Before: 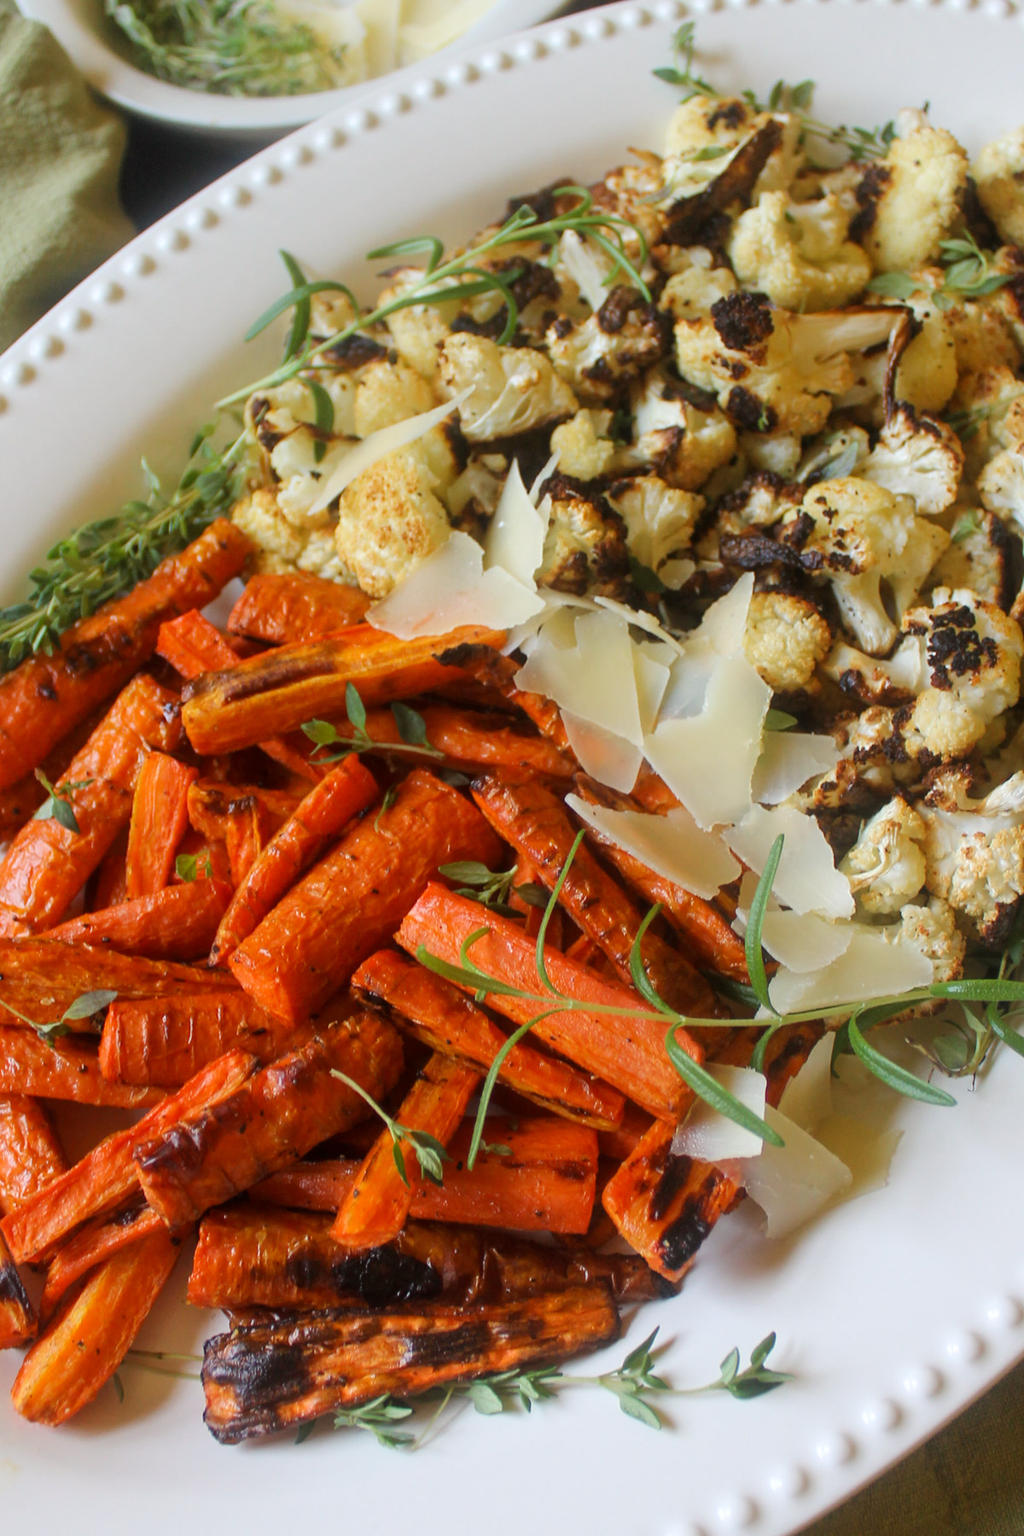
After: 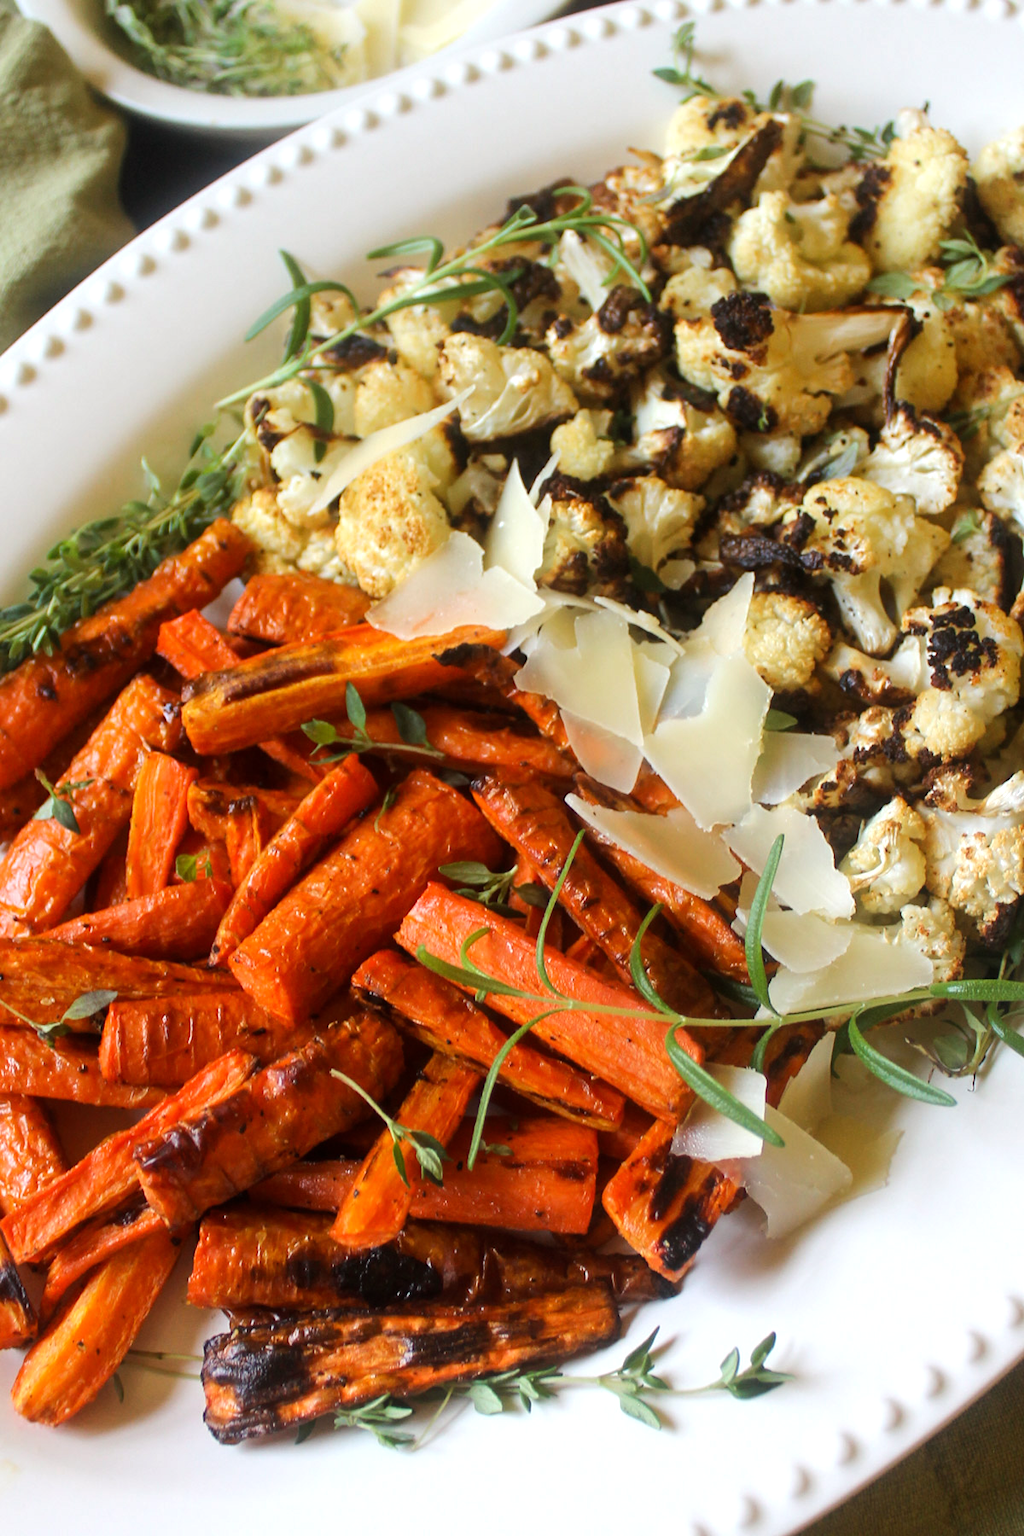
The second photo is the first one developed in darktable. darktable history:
tone equalizer: -8 EV -0.434 EV, -7 EV -0.398 EV, -6 EV -0.301 EV, -5 EV -0.198 EV, -3 EV 0.22 EV, -2 EV 0.317 EV, -1 EV 0.412 EV, +0 EV 0.439 EV, edges refinement/feathering 500, mask exposure compensation -1.57 EV, preserve details no
